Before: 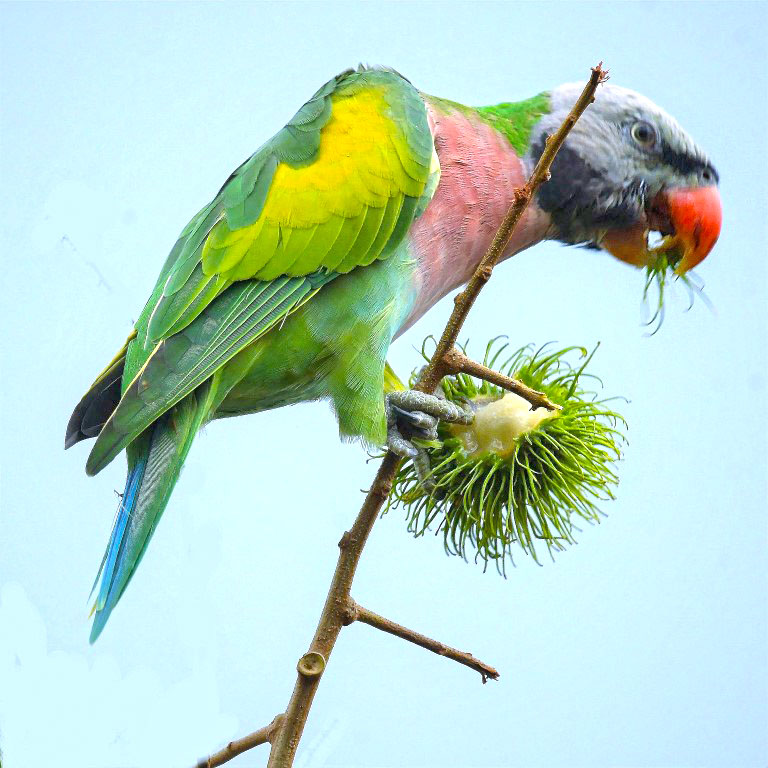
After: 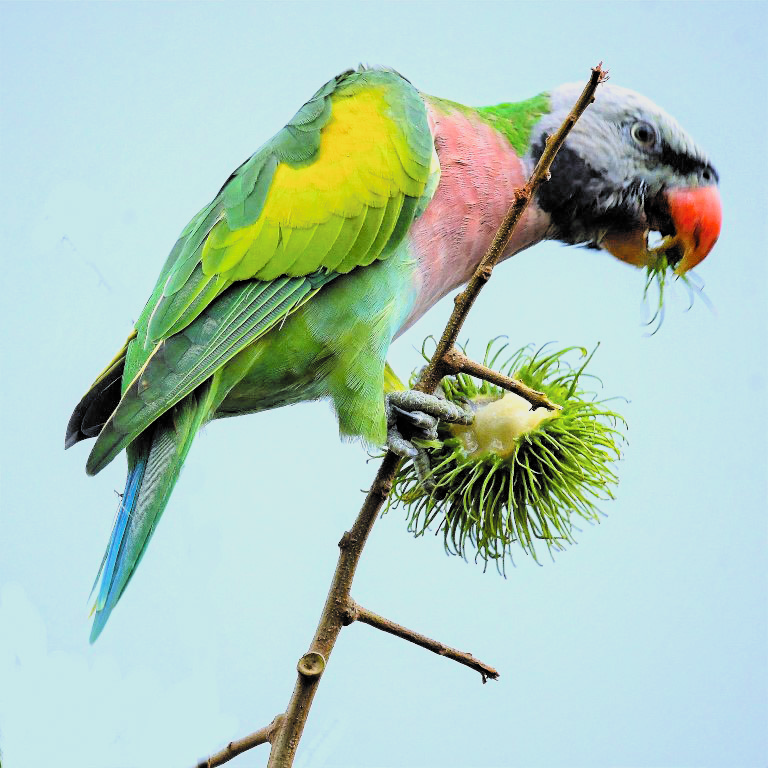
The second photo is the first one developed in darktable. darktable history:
filmic rgb: black relative exposure -5.07 EV, white relative exposure 3.95 EV, hardness 2.89, contrast 1.403, highlights saturation mix -28.68%, color science v6 (2022)
